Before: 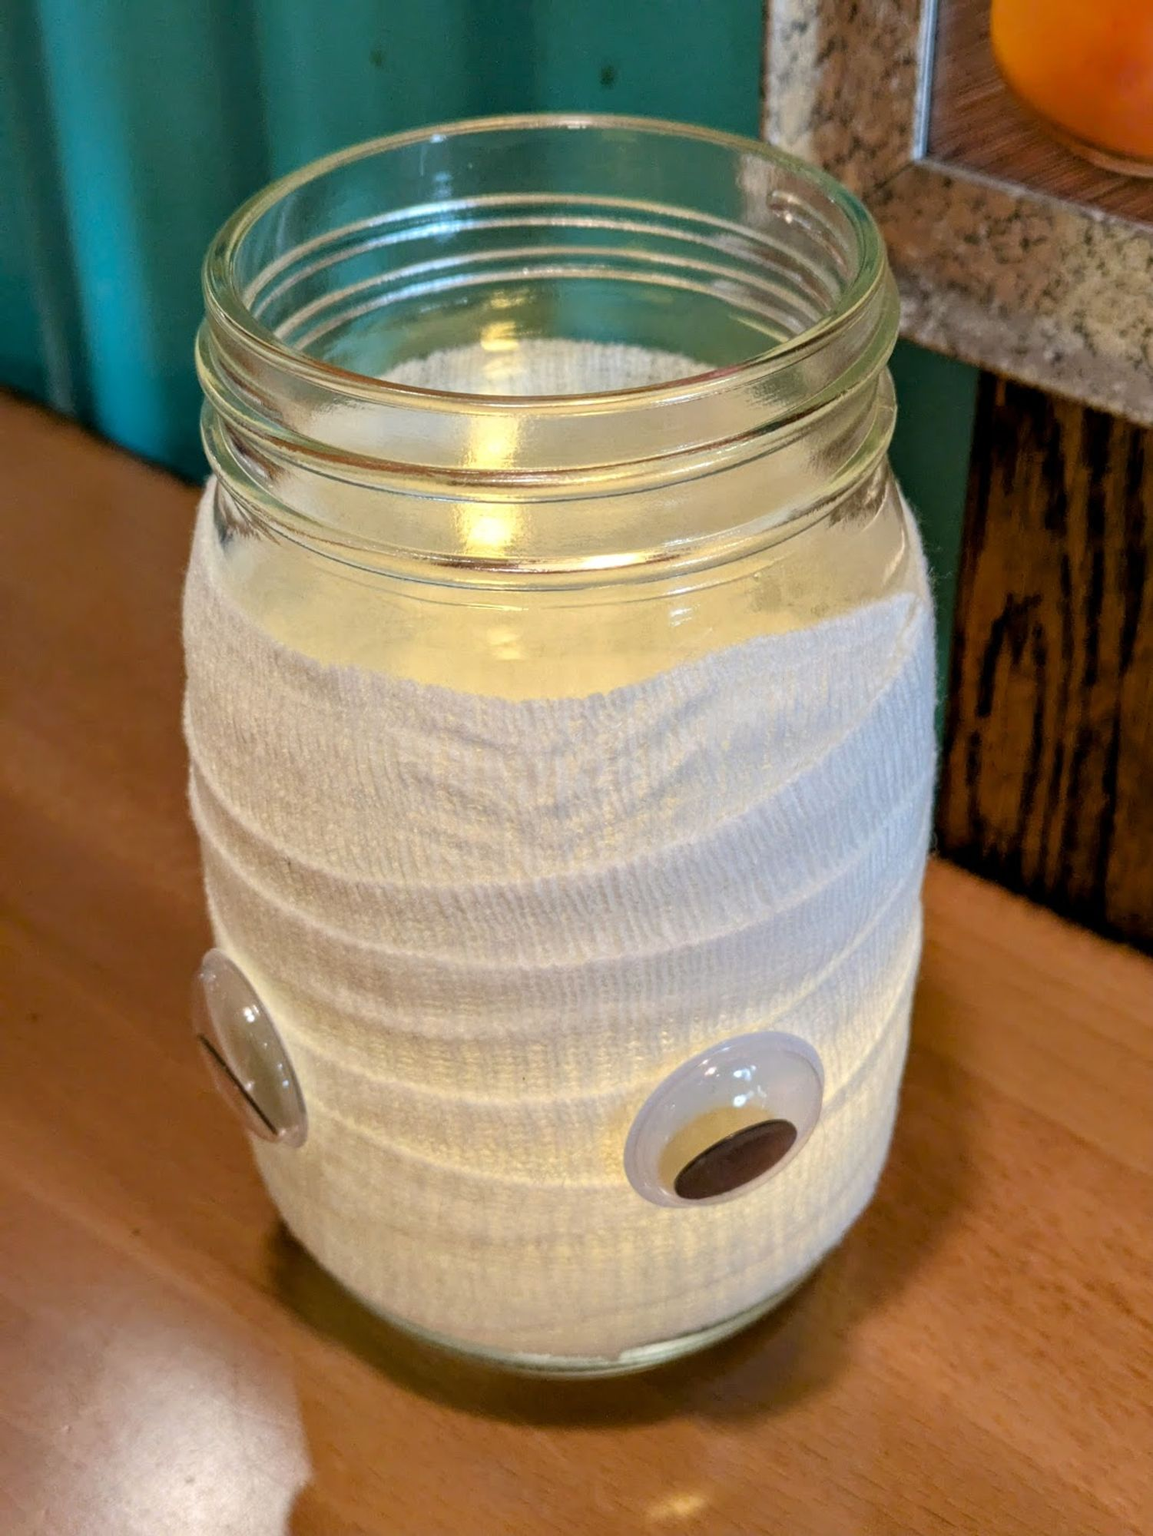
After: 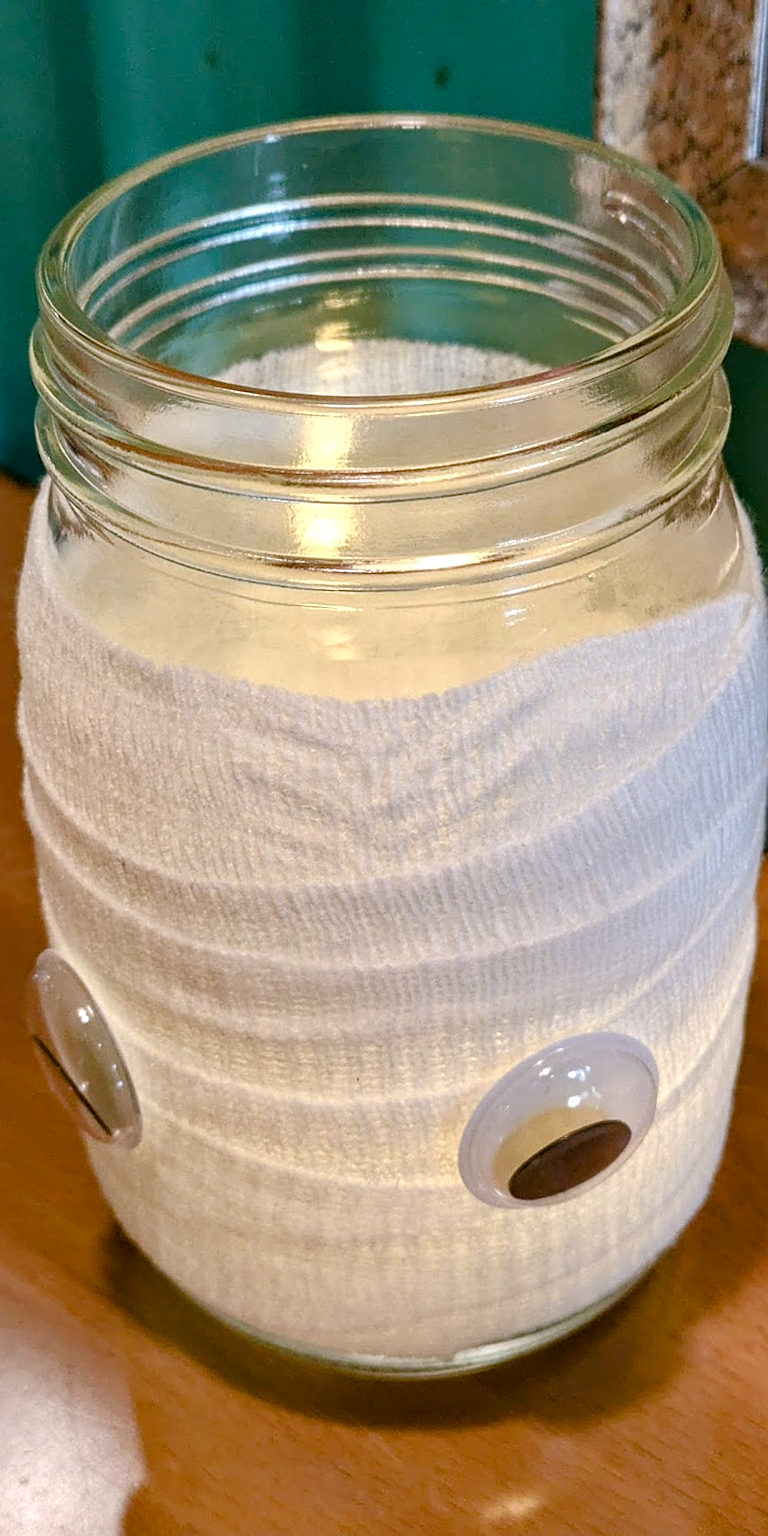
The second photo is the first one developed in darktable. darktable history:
color balance rgb: perceptual saturation grading › global saturation 20%, perceptual saturation grading › highlights -50.389%, perceptual saturation grading › shadows 30.14%, global vibrance 11.65%, contrast 4.84%
sharpen: on, module defaults
color correction: highlights a* 3.12, highlights b* -1.15, shadows a* -0.061, shadows b* 2.02, saturation 0.978
crop and rotate: left 14.402%, right 18.953%
